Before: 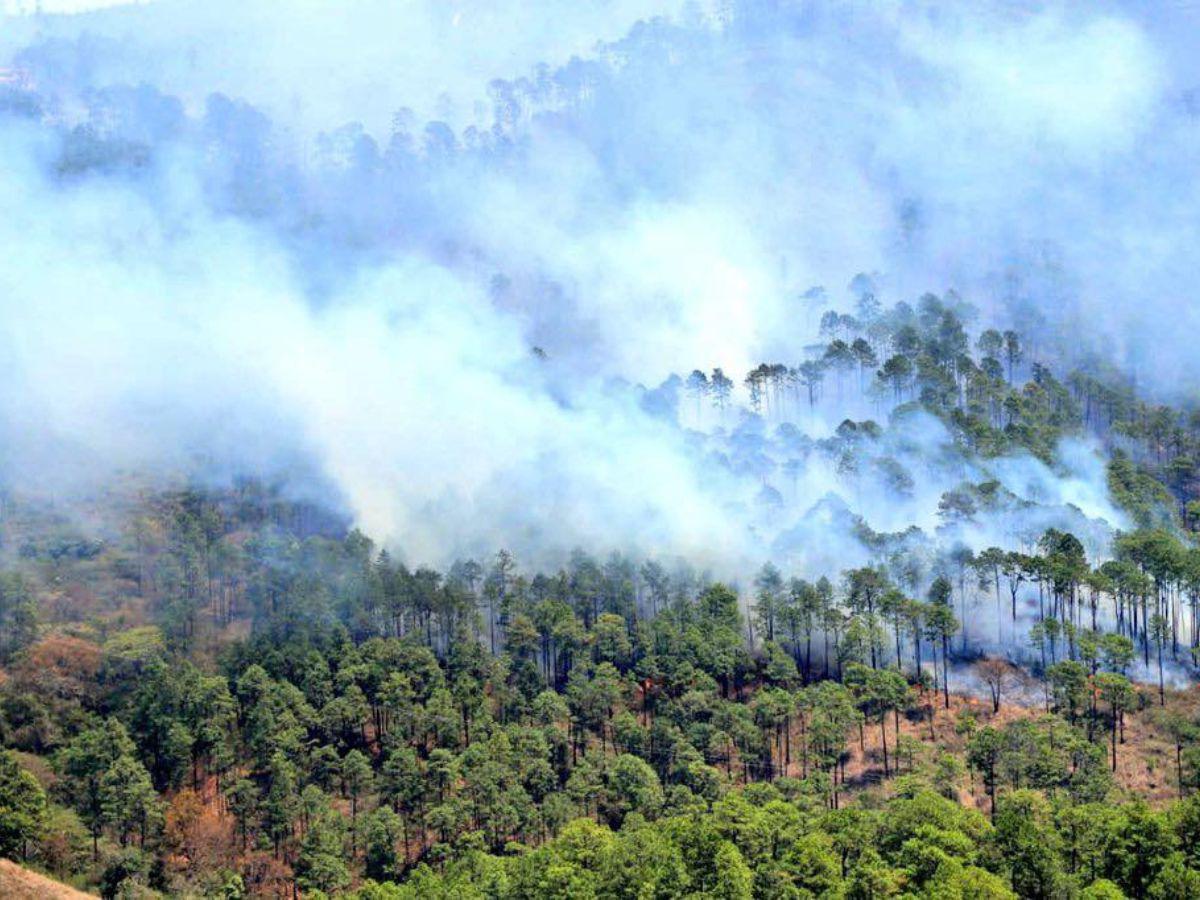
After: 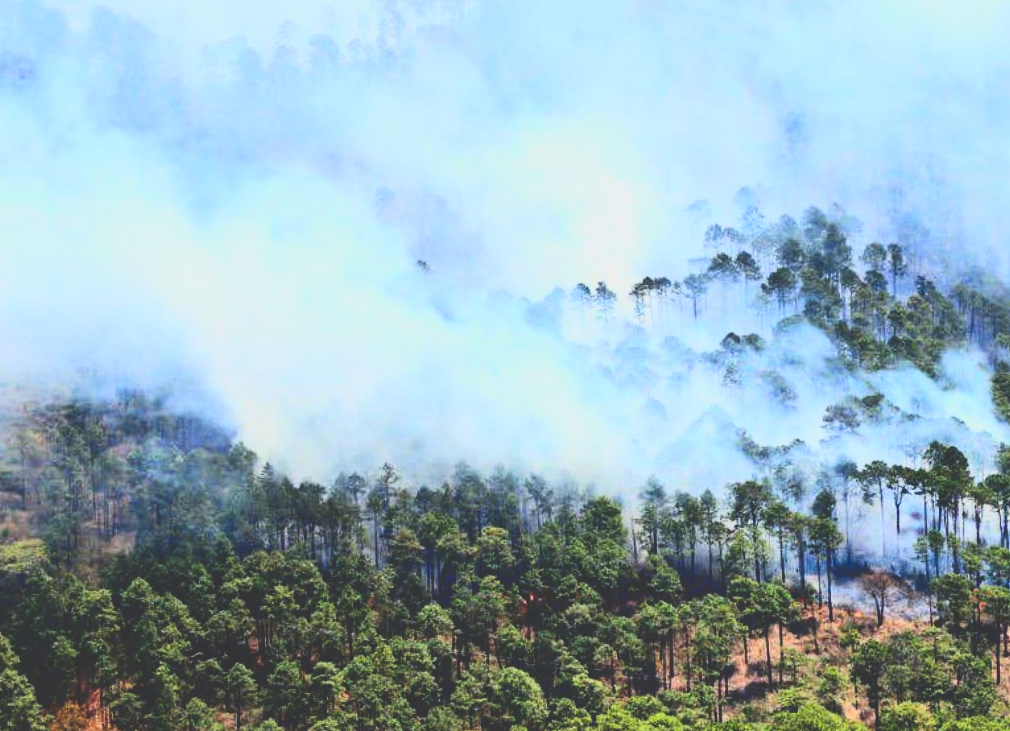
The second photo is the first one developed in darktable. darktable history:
exposure: exposure -0.154 EV, compensate exposure bias true, compensate highlight preservation false
crop and rotate: left 9.668%, top 9.71%, right 6.152%, bottom 9.061%
contrast brightness saturation: contrast 0.399, brightness 0.05, saturation 0.263
tone curve: curves: ch0 [(0, 0.211) (0.15, 0.25) (1, 0.953)], preserve colors none
